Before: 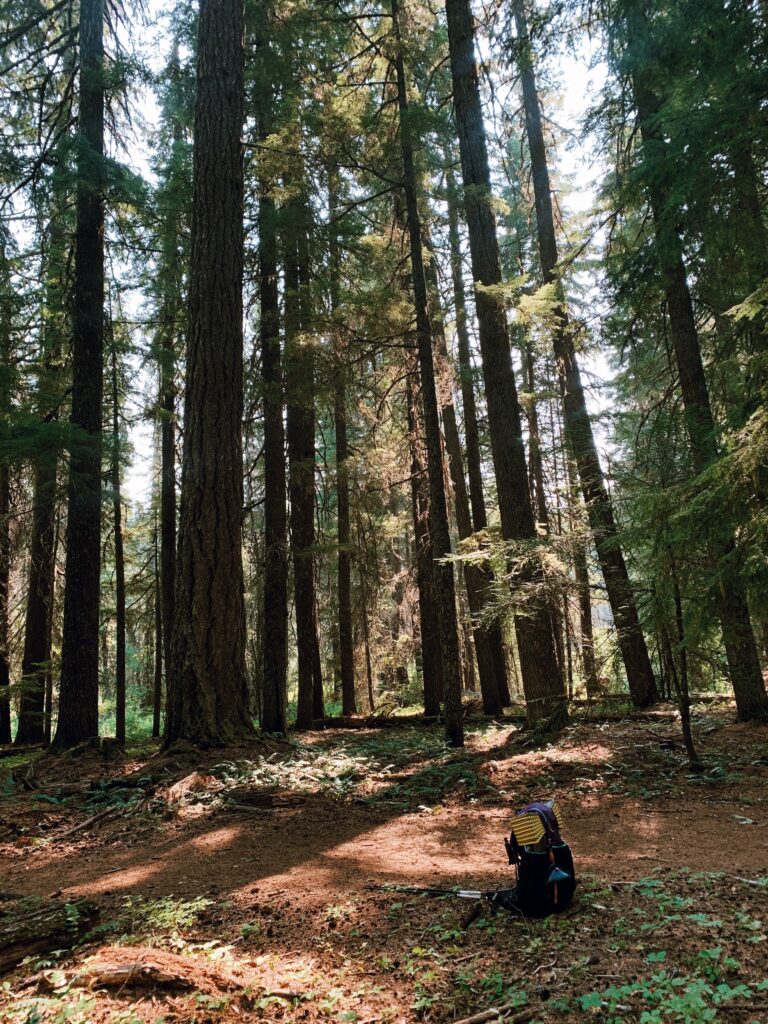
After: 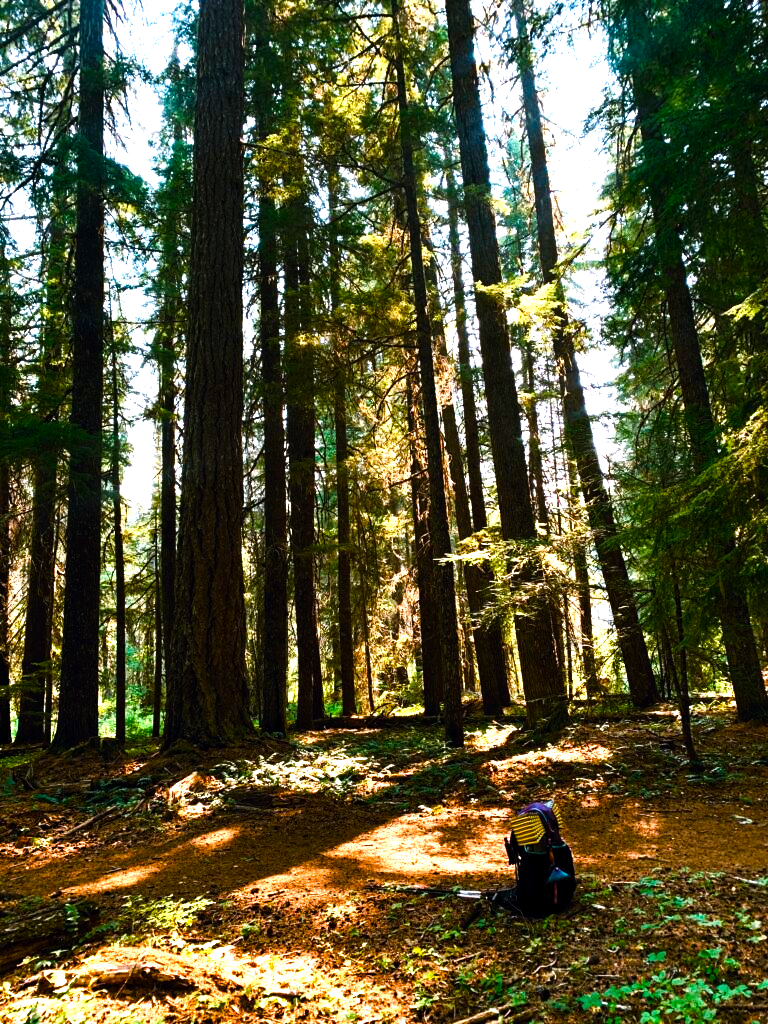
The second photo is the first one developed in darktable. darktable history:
tone equalizer: -8 EV -1.08 EV, -7 EV -1.01 EV, -6 EV -0.867 EV, -5 EV -0.578 EV, -3 EV 0.578 EV, -2 EV 0.867 EV, -1 EV 1.01 EV, +0 EV 1.08 EV, edges refinement/feathering 500, mask exposure compensation -1.57 EV, preserve details no
color balance rgb: linear chroma grading › shadows 10%, linear chroma grading › highlights 10%, linear chroma grading › global chroma 15%, linear chroma grading › mid-tones 15%, perceptual saturation grading › global saturation 40%, perceptual saturation grading › highlights -25%, perceptual saturation grading › mid-tones 35%, perceptual saturation grading › shadows 35%, perceptual brilliance grading › global brilliance 11.29%, global vibrance 11.29%
